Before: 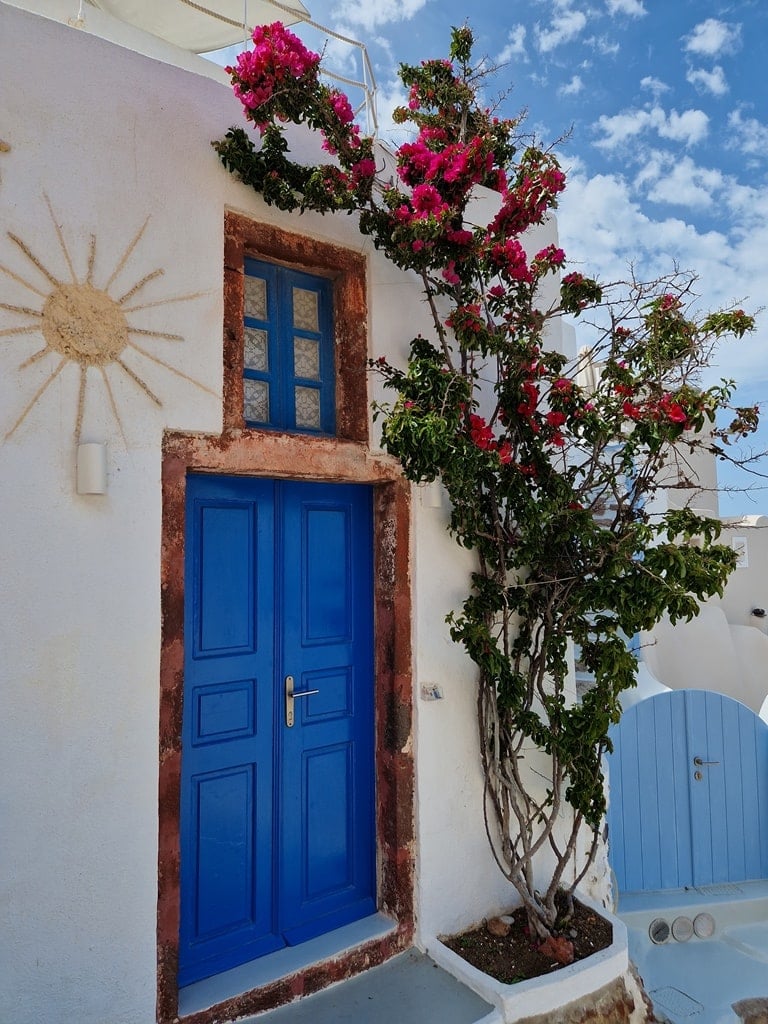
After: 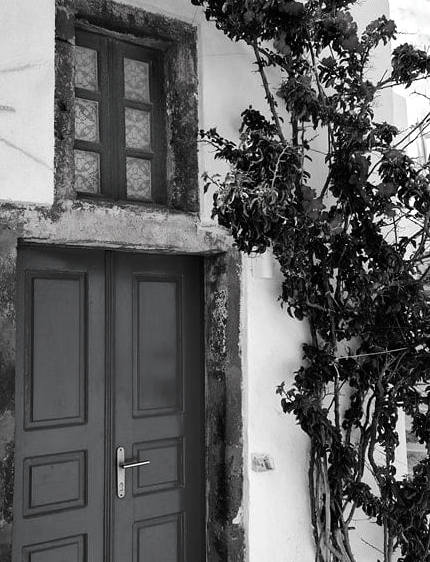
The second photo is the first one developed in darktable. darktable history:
color balance rgb: shadows lift › hue 84.65°, linear chroma grading › global chroma 15.034%, perceptual saturation grading › global saturation 19.839%, hue shift -8.22°
tone equalizer: -8 EV -0.722 EV, -7 EV -0.72 EV, -6 EV -0.564 EV, -5 EV -0.377 EV, -3 EV 0.367 EV, -2 EV 0.6 EV, -1 EV 0.676 EV, +0 EV 0.732 EV
contrast brightness saturation: saturation -0.986
crop and rotate: left 22.05%, top 22.37%, right 21.835%, bottom 22.659%
